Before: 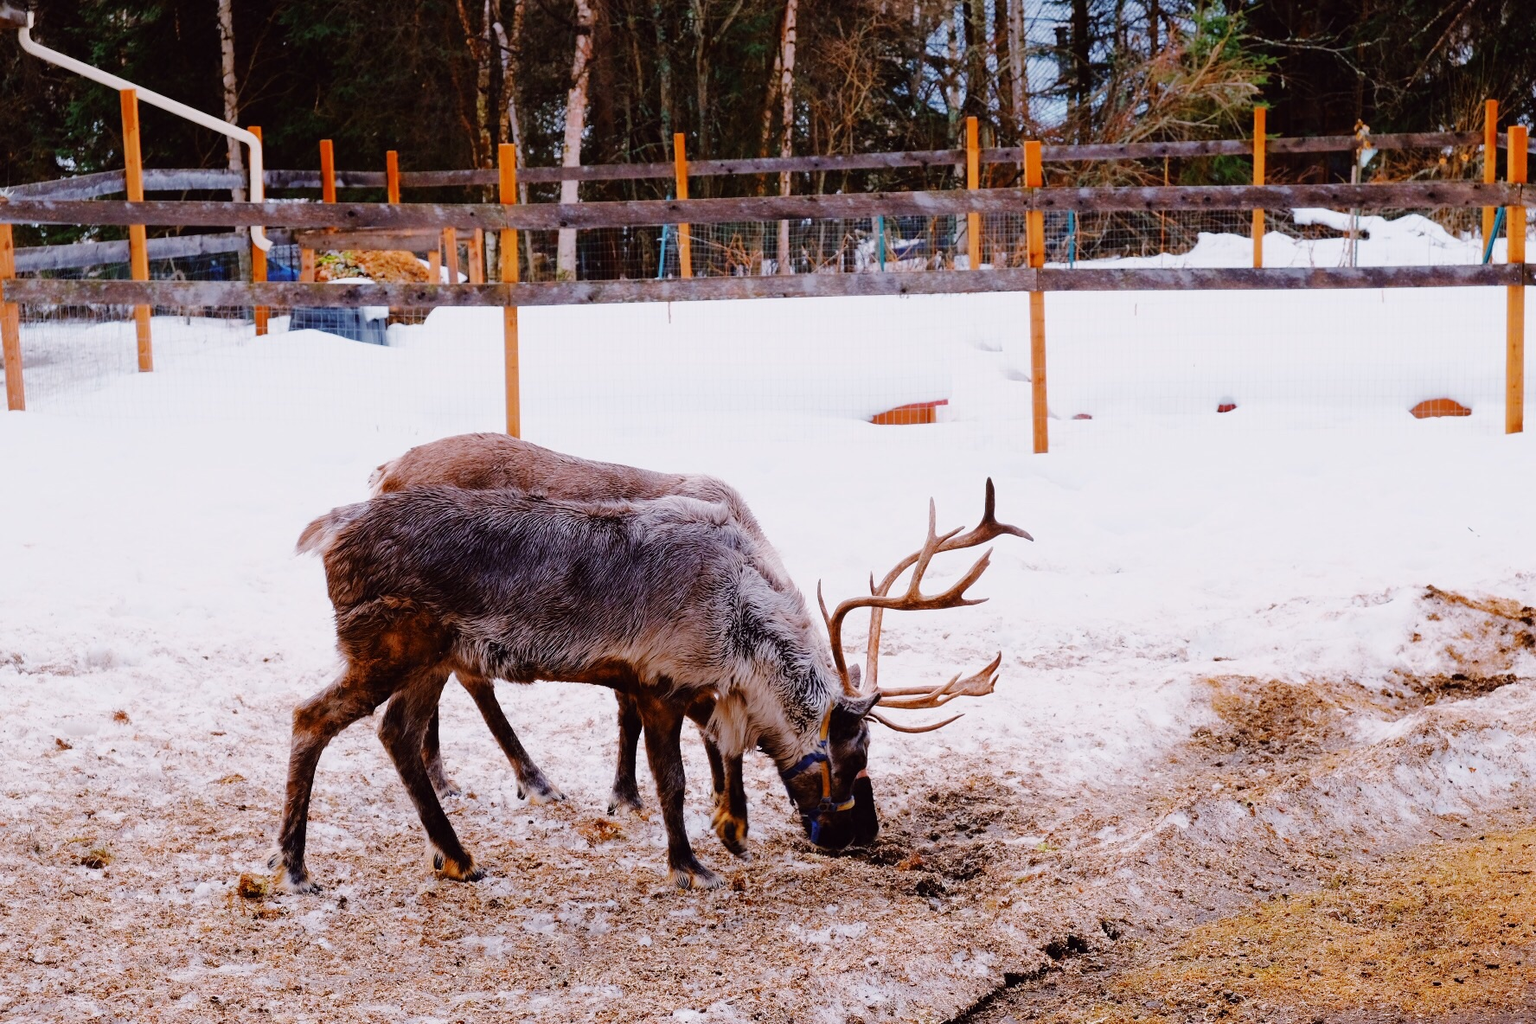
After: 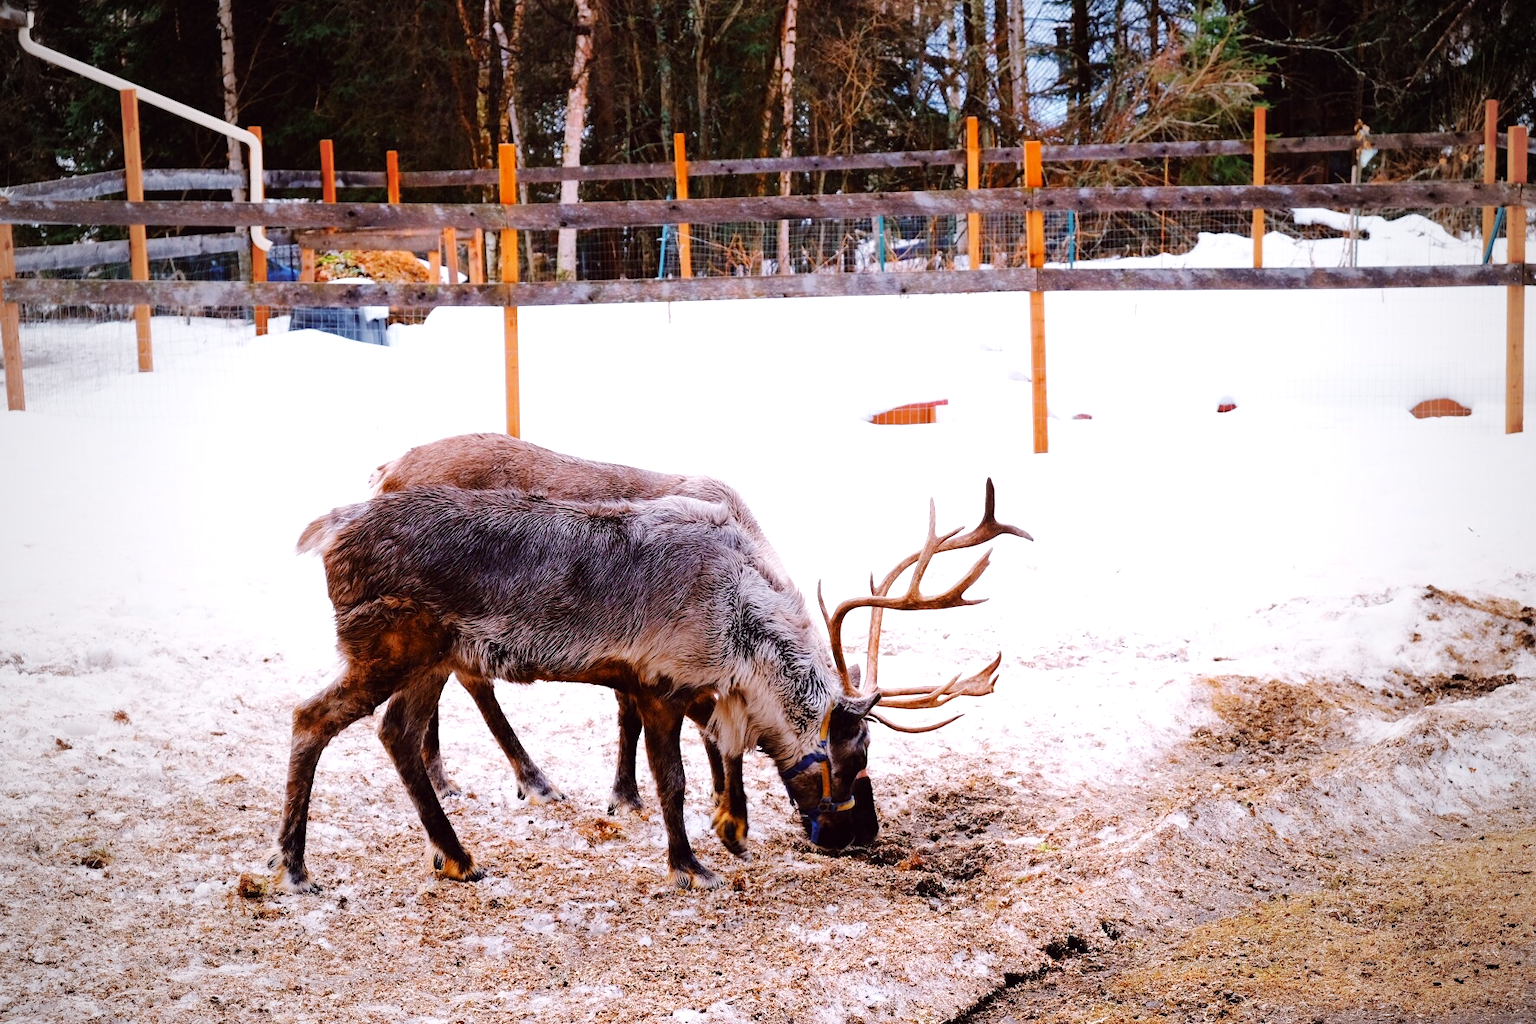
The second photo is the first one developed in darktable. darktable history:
exposure: black level correction 0.001, exposure 0.499 EV, compensate highlight preservation false
vignetting: fall-off start 72.83%, fall-off radius 108.68%, width/height ratio 0.728
